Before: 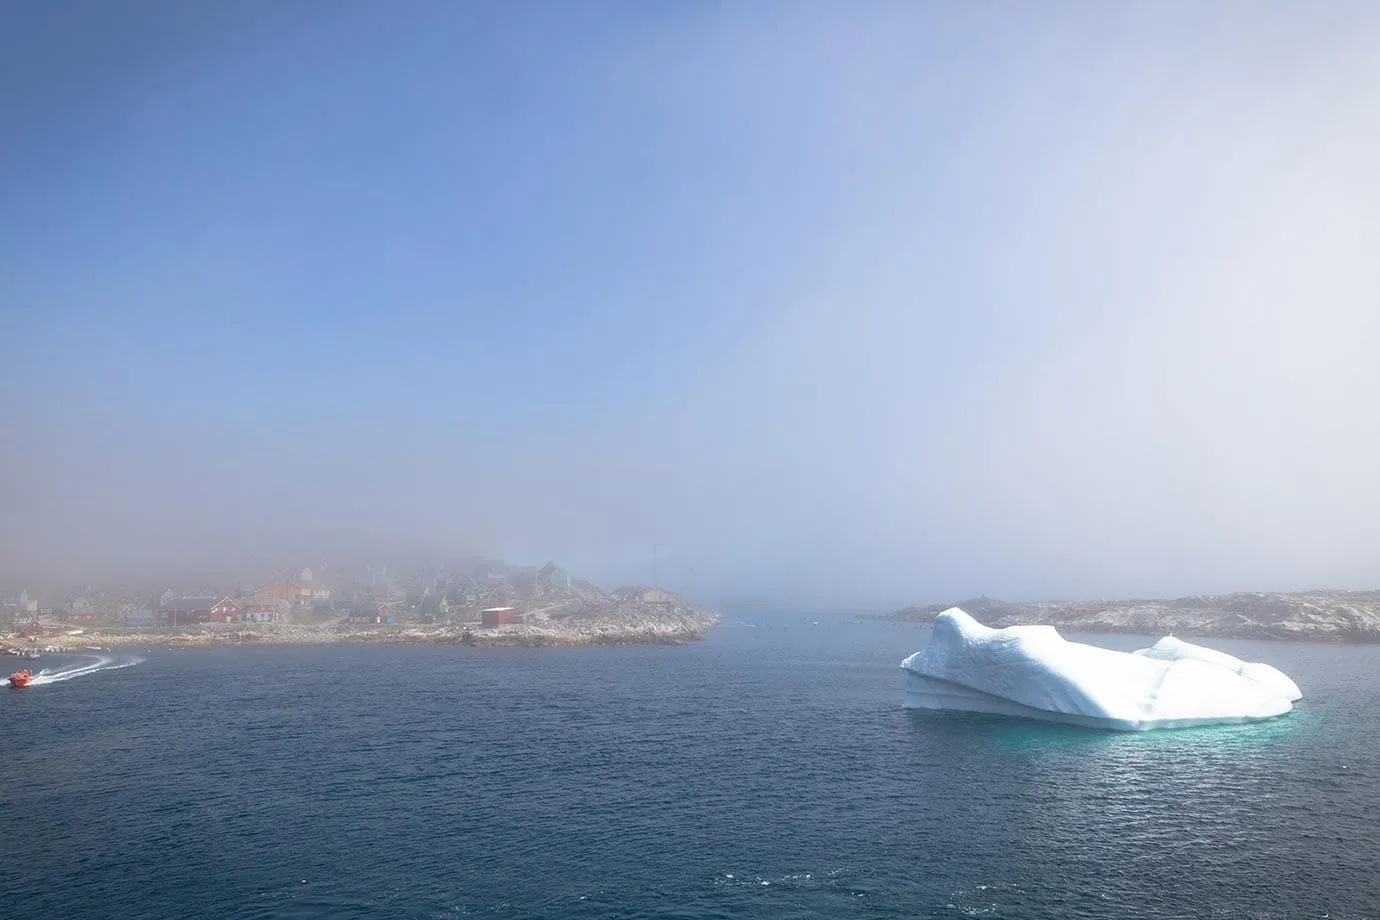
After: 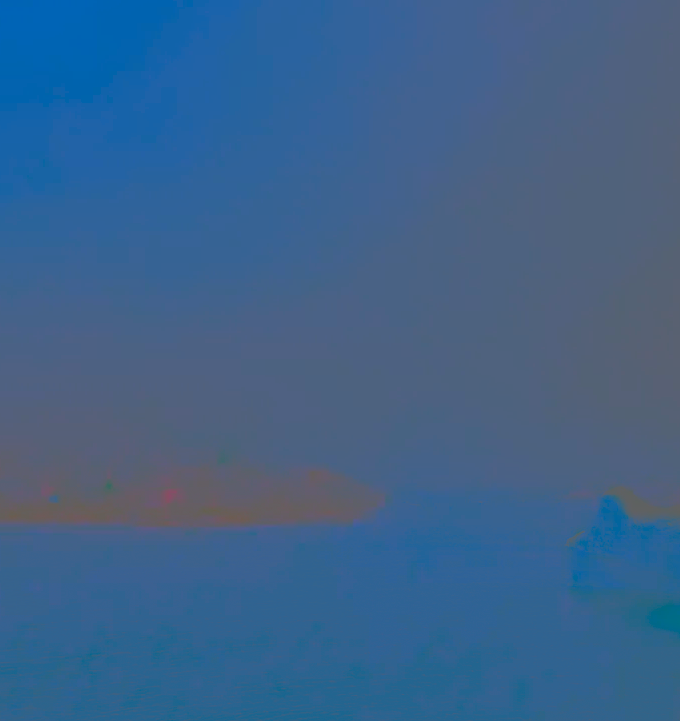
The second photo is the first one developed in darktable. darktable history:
exposure: exposure 0.297 EV
crop and rotate: angle 0.015°, left 24.322%, top 13.179%, right 26.342%, bottom 8.313%
contrast brightness saturation: contrast -0.983, brightness -0.159, saturation 0.749
filmic rgb: black relative exposure -5.13 EV, white relative exposure 3.99 EV, hardness 2.88, contrast 1.3, highlights saturation mix -29.93%
